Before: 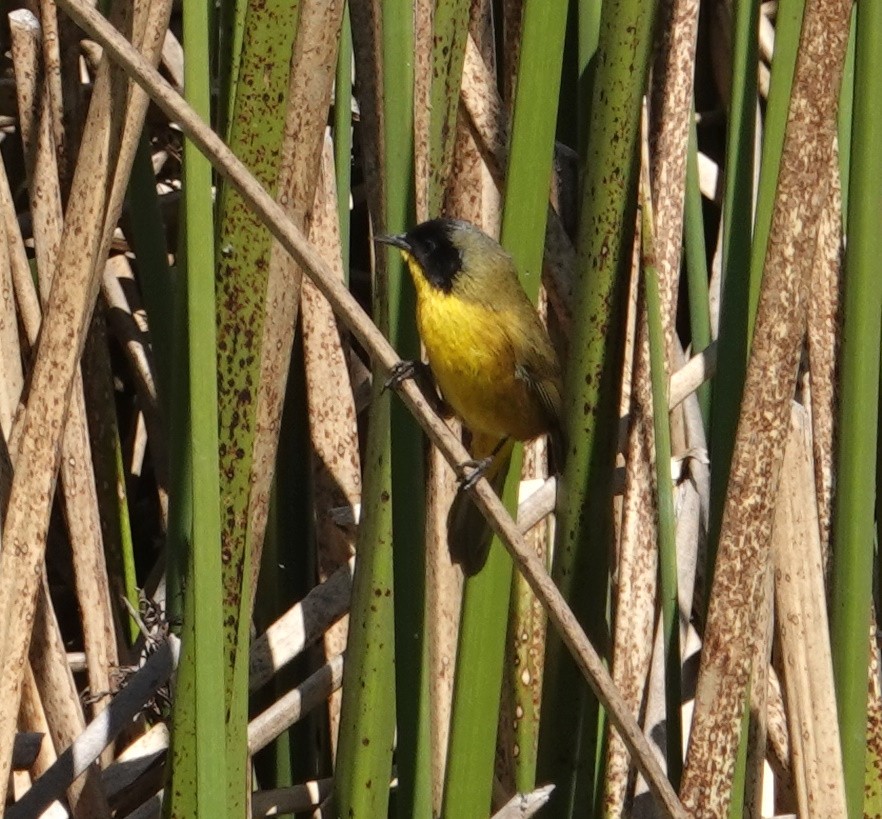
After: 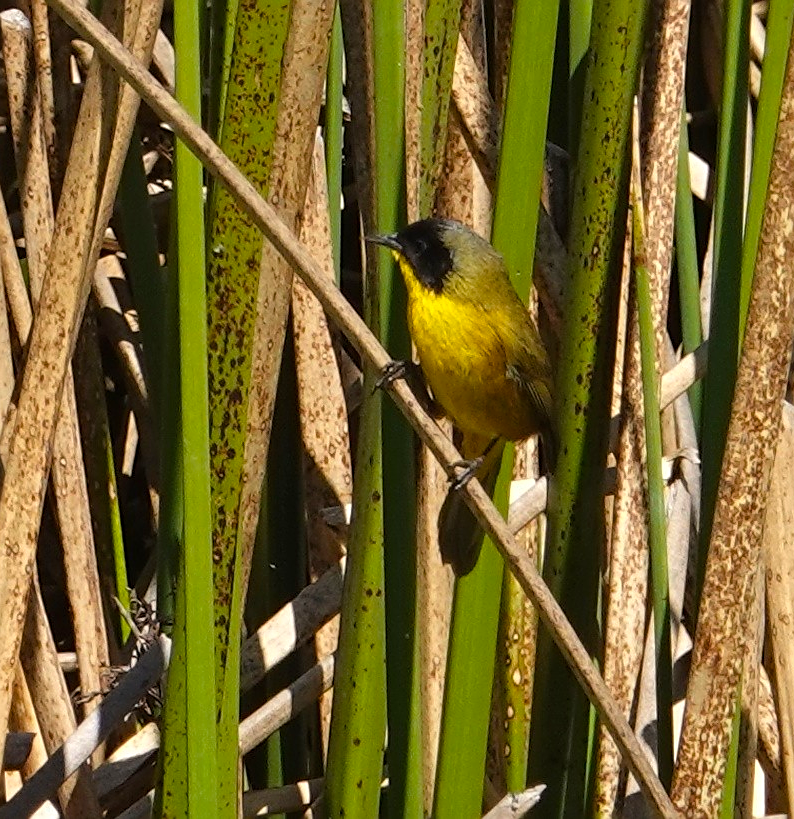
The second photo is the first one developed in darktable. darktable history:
crop and rotate: left 1.088%, right 8.807%
color balance rgb: linear chroma grading › global chroma 9.31%, global vibrance 41.49%
sharpen: on, module defaults
